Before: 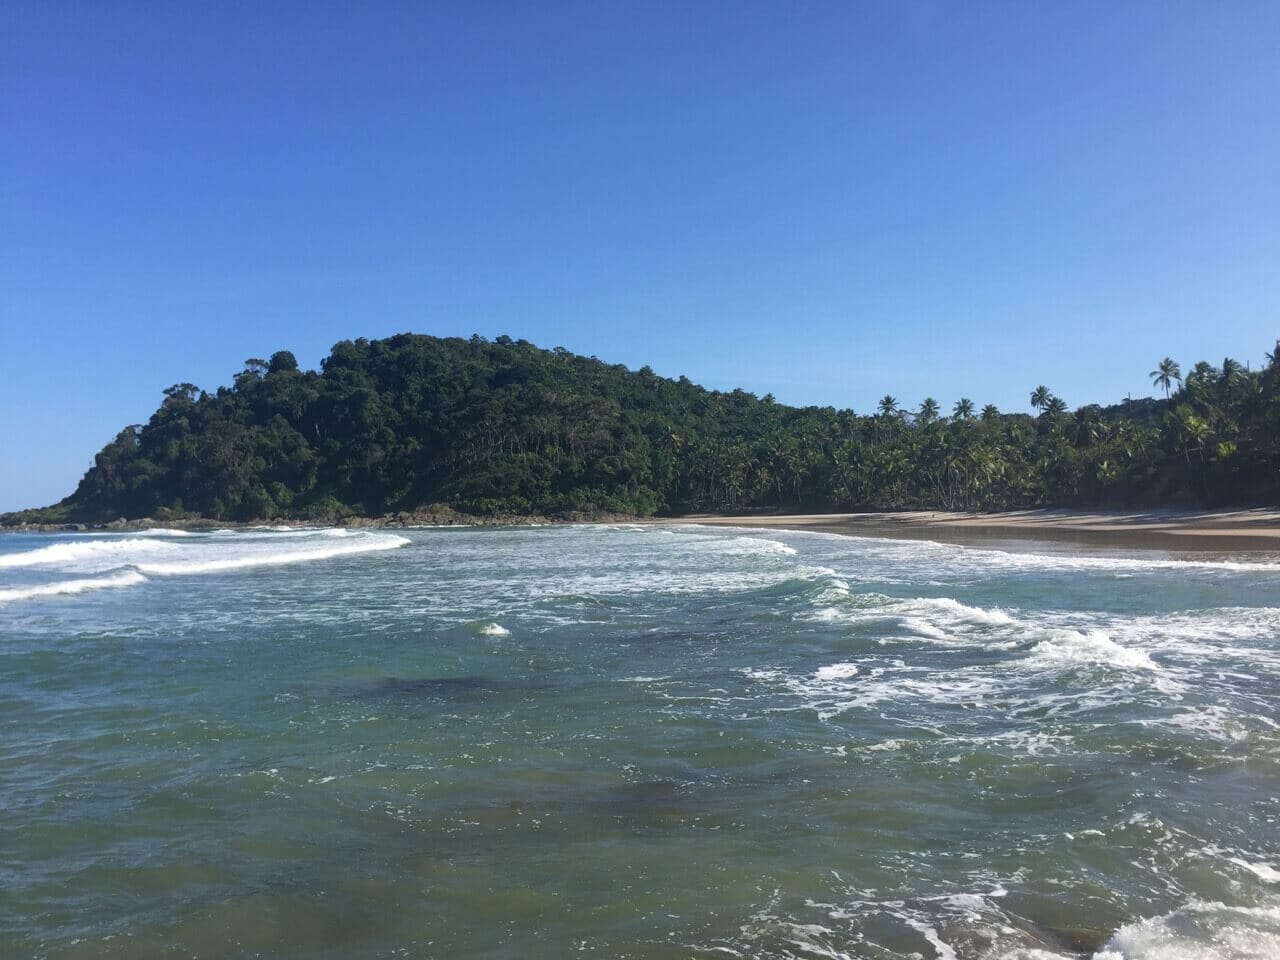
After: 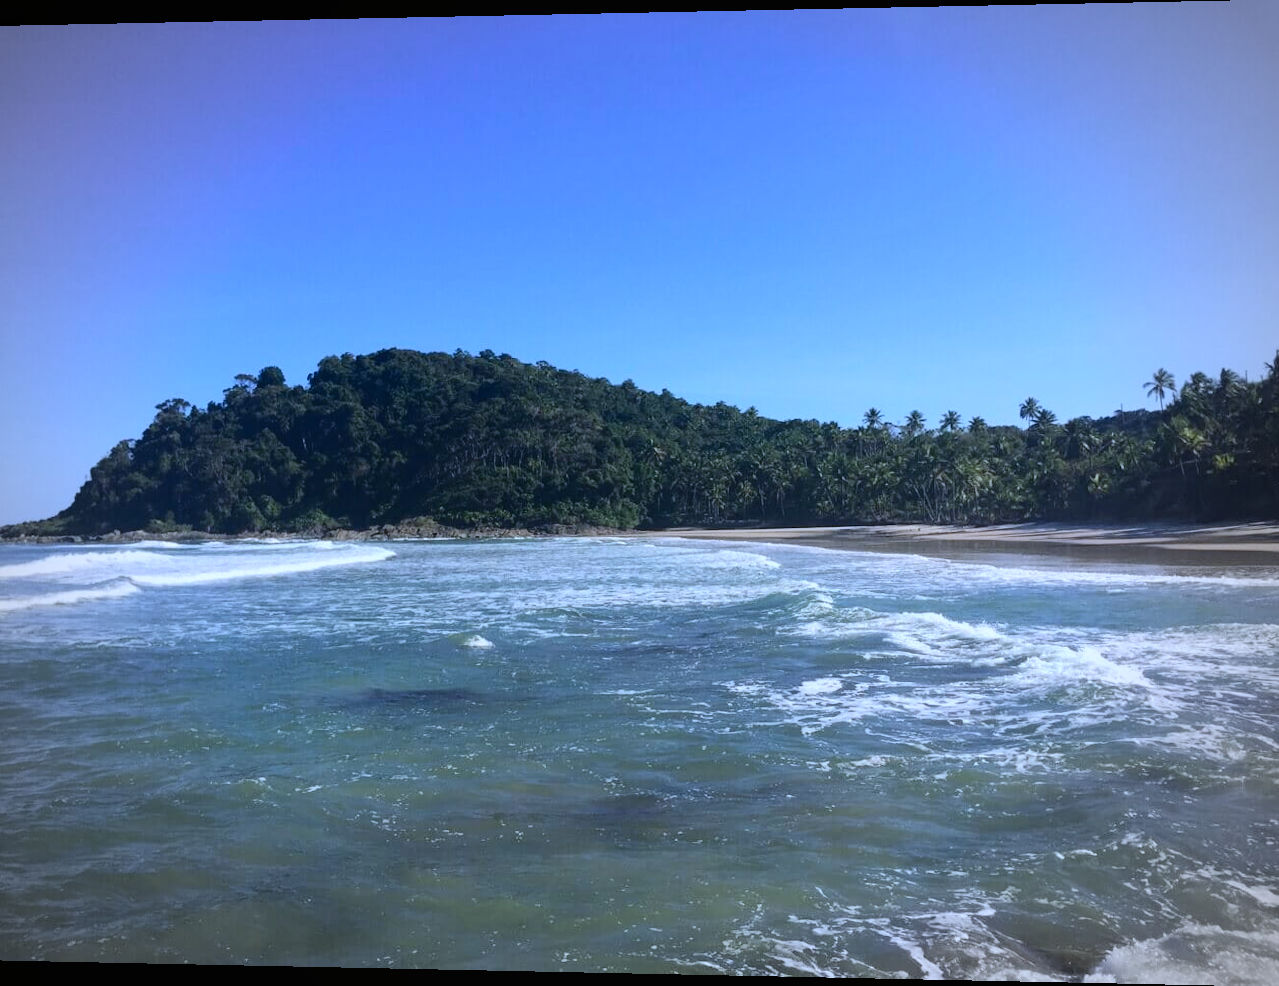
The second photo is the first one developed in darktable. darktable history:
white balance: red 0.948, green 1.02, blue 1.176
tone curve: curves: ch0 [(0, 0.008) (0.046, 0.032) (0.151, 0.108) (0.367, 0.379) (0.496, 0.526) (0.771, 0.786) (0.857, 0.85) (1, 0.965)]; ch1 [(0, 0) (0.248, 0.252) (0.388, 0.383) (0.482, 0.478) (0.499, 0.499) (0.518, 0.518) (0.544, 0.552) (0.585, 0.617) (0.683, 0.735) (0.823, 0.894) (1, 1)]; ch2 [(0, 0) (0.302, 0.284) (0.427, 0.417) (0.473, 0.47) (0.503, 0.503) (0.523, 0.518) (0.55, 0.563) (0.624, 0.643) (0.753, 0.764) (1, 1)], color space Lab, independent channels, preserve colors none
shadows and highlights: shadows 20.55, highlights -20.99, soften with gaussian
vignetting: fall-off start 71.74%
contrast brightness saturation: contrast 0.05
rotate and perspective: lens shift (horizontal) -0.055, automatic cropping off
